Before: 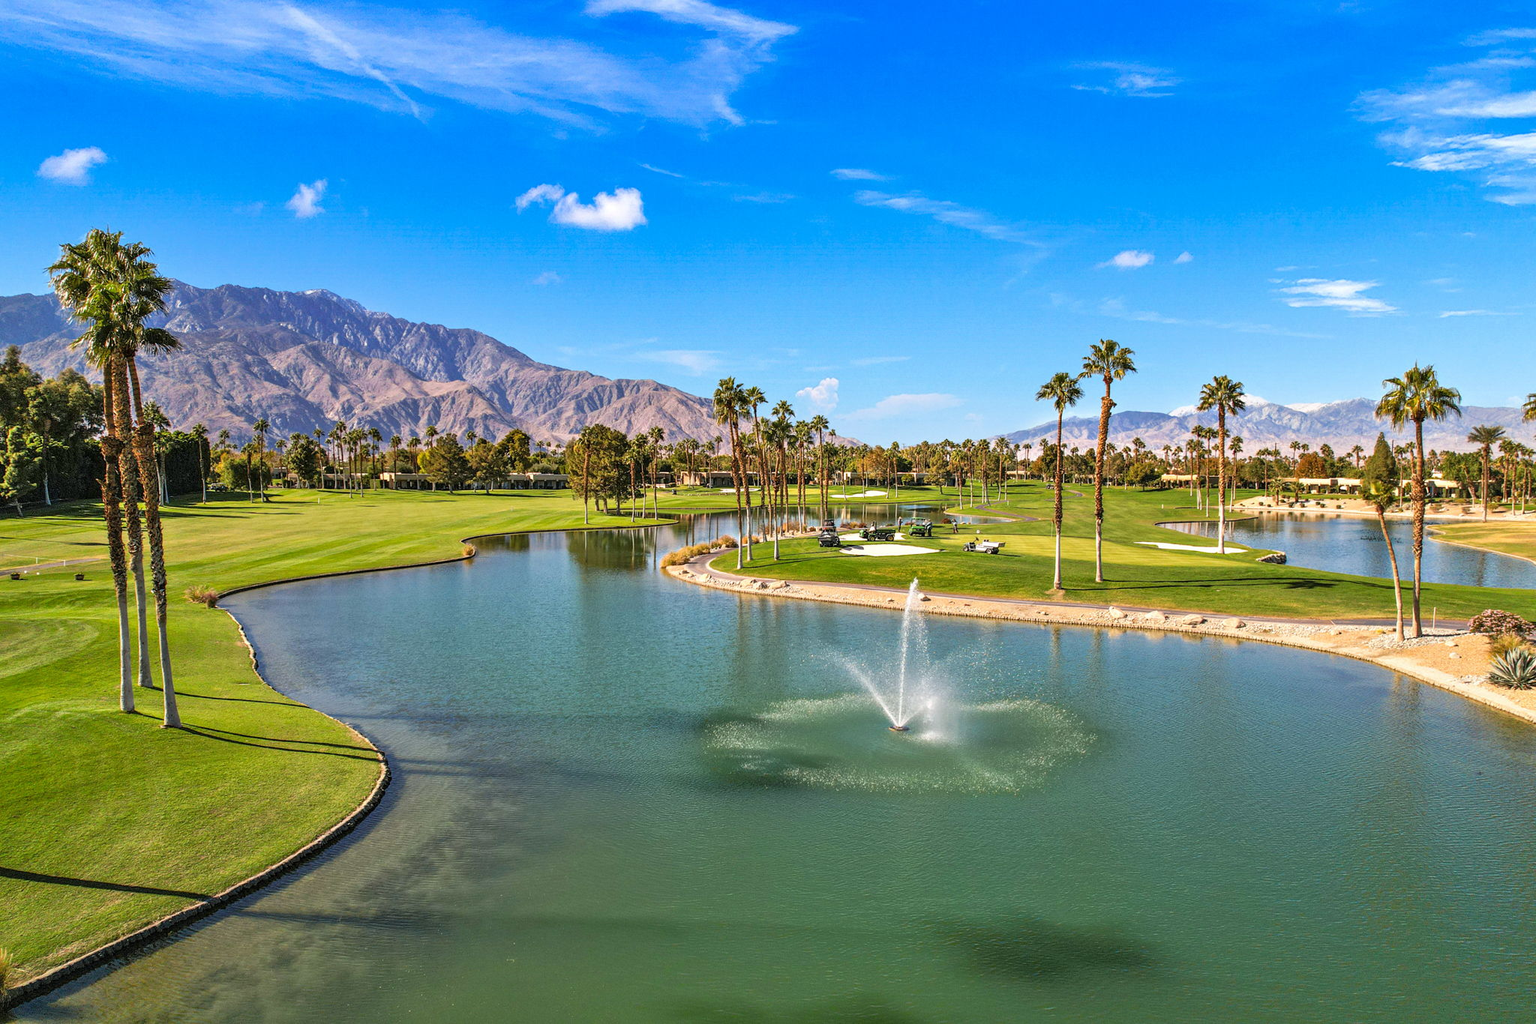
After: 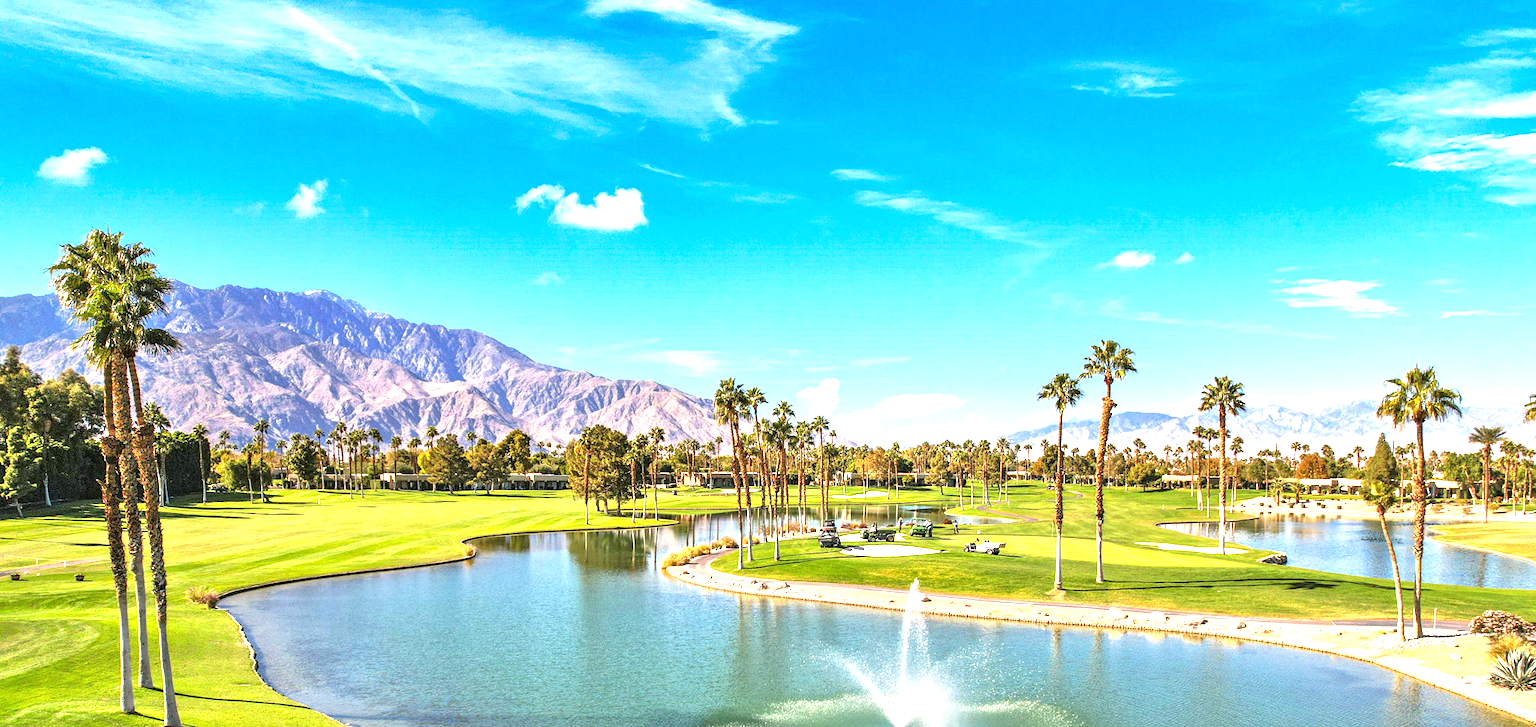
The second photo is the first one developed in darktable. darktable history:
exposure: black level correction 0, exposure 1.199 EV, compensate exposure bias true, compensate highlight preservation false
crop: right 0%, bottom 28.941%
